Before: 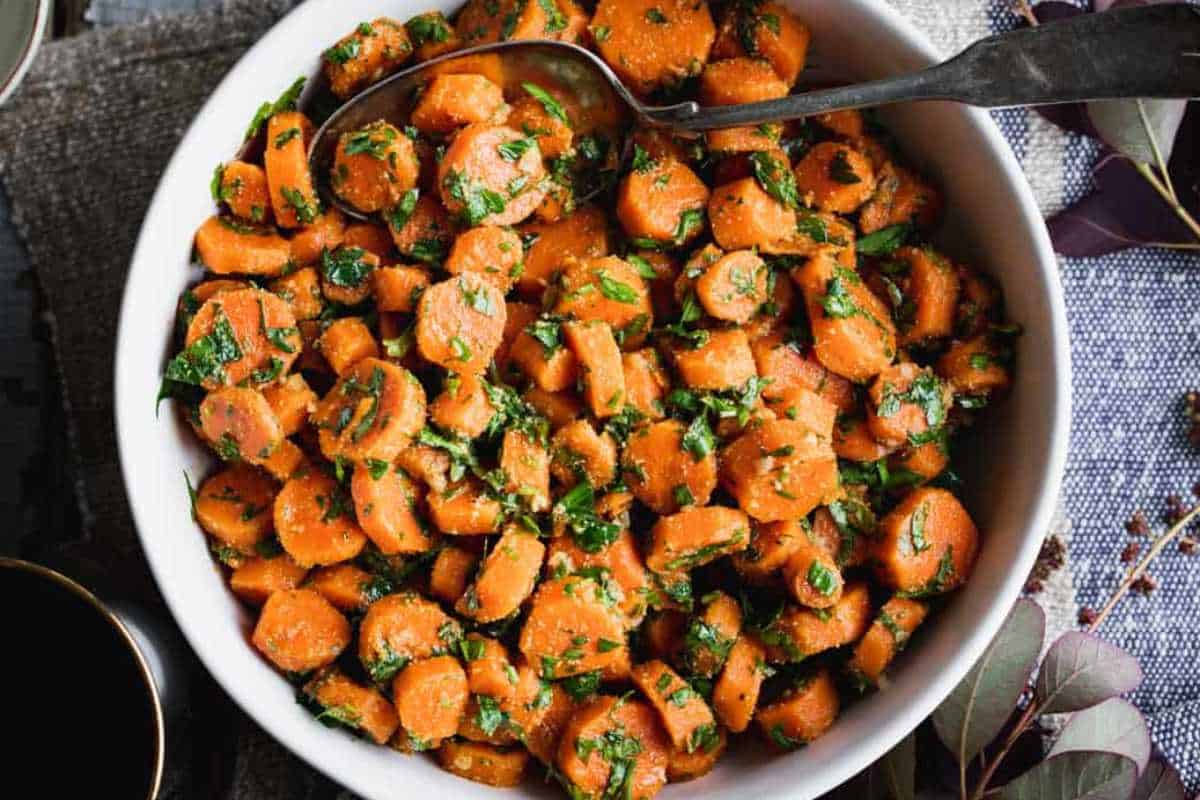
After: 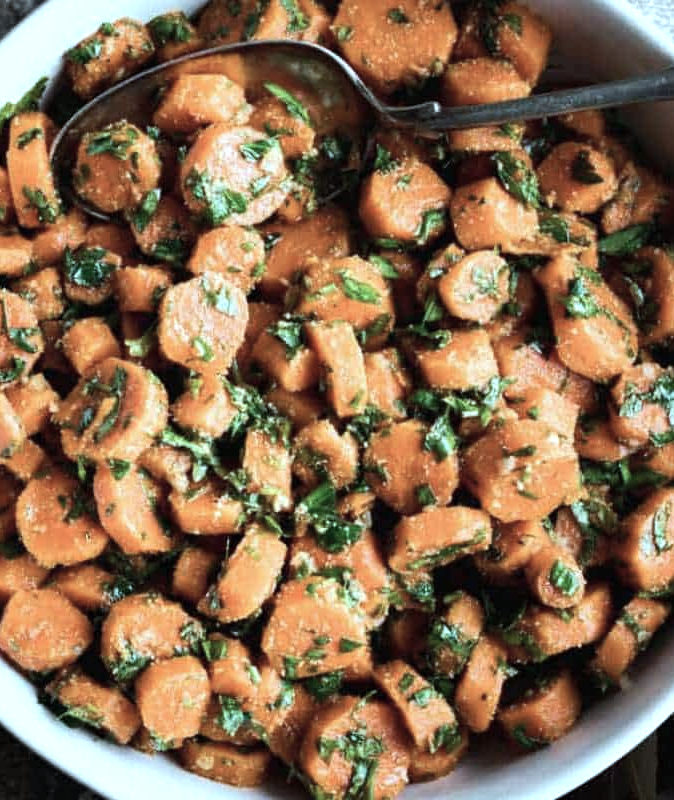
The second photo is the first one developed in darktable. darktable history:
tone equalizer: -8 EV -0.408 EV, -7 EV -0.367 EV, -6 EV -0.296 EV, -5 EV -0.215 EV, -3 EV 0.252 EV, -2 EV 0.345 EV, -1 EV 0.399 EV, +0 EV 0.442 EV, edges refinement/feathering 500, mask exposure compensation -1.57 EV, preserve details guided filter
crop: left 21.564%, right 22.195%
color correction: highlights a* -12.93, highlights b* -17.48, saturation 0.714
